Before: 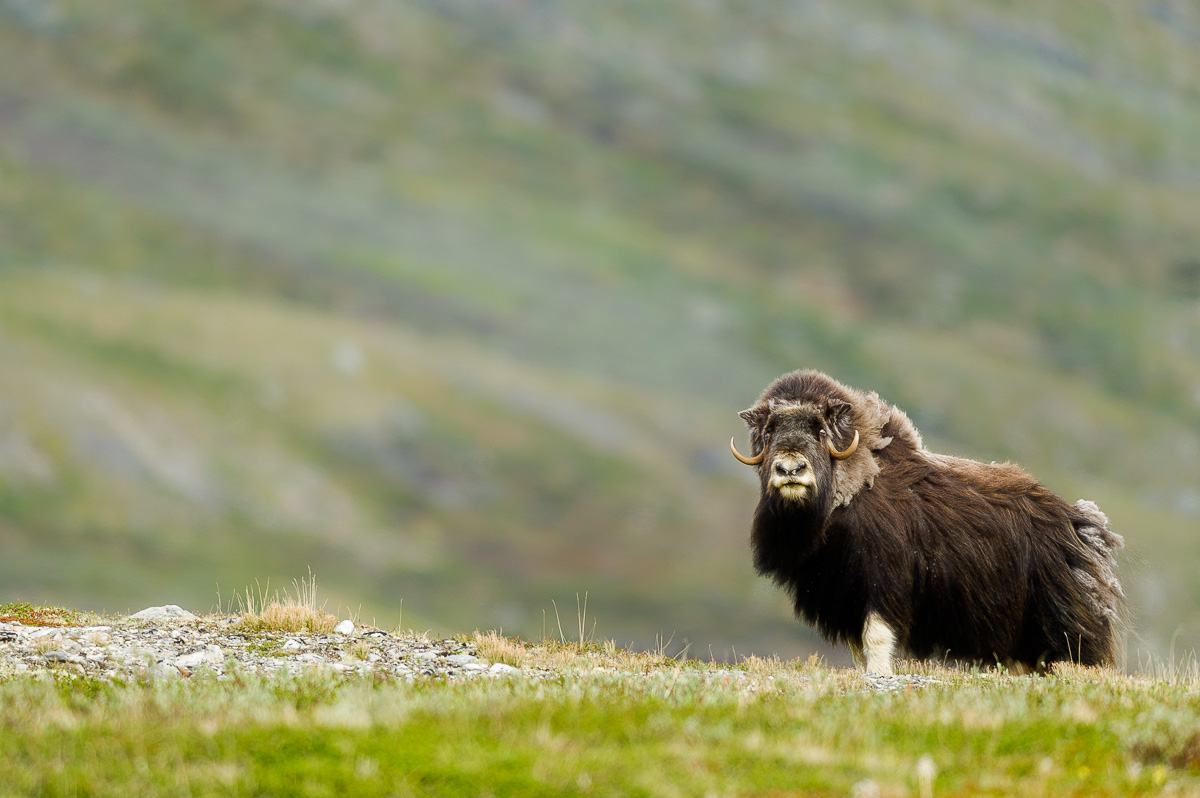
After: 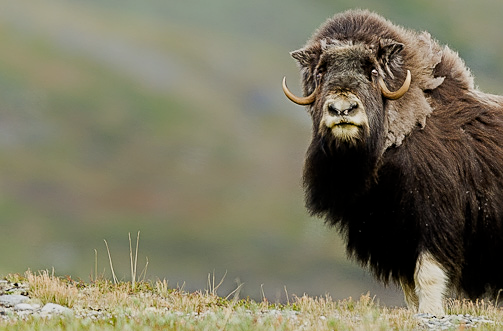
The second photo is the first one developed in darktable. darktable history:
sharpen: on, module defaults
filmic rgb: black relative exposure -16 EV, white relative exposure 4.02 EV, target black luminance 0%, hardness 7.56, latitude 72.09%, contrast 0.895, highlights saturation mix 11%, shadows ↔ highlights balance -0.379%
crop: left 37.414%, top 45.125%, right 20.622%, bottom 13.344%
